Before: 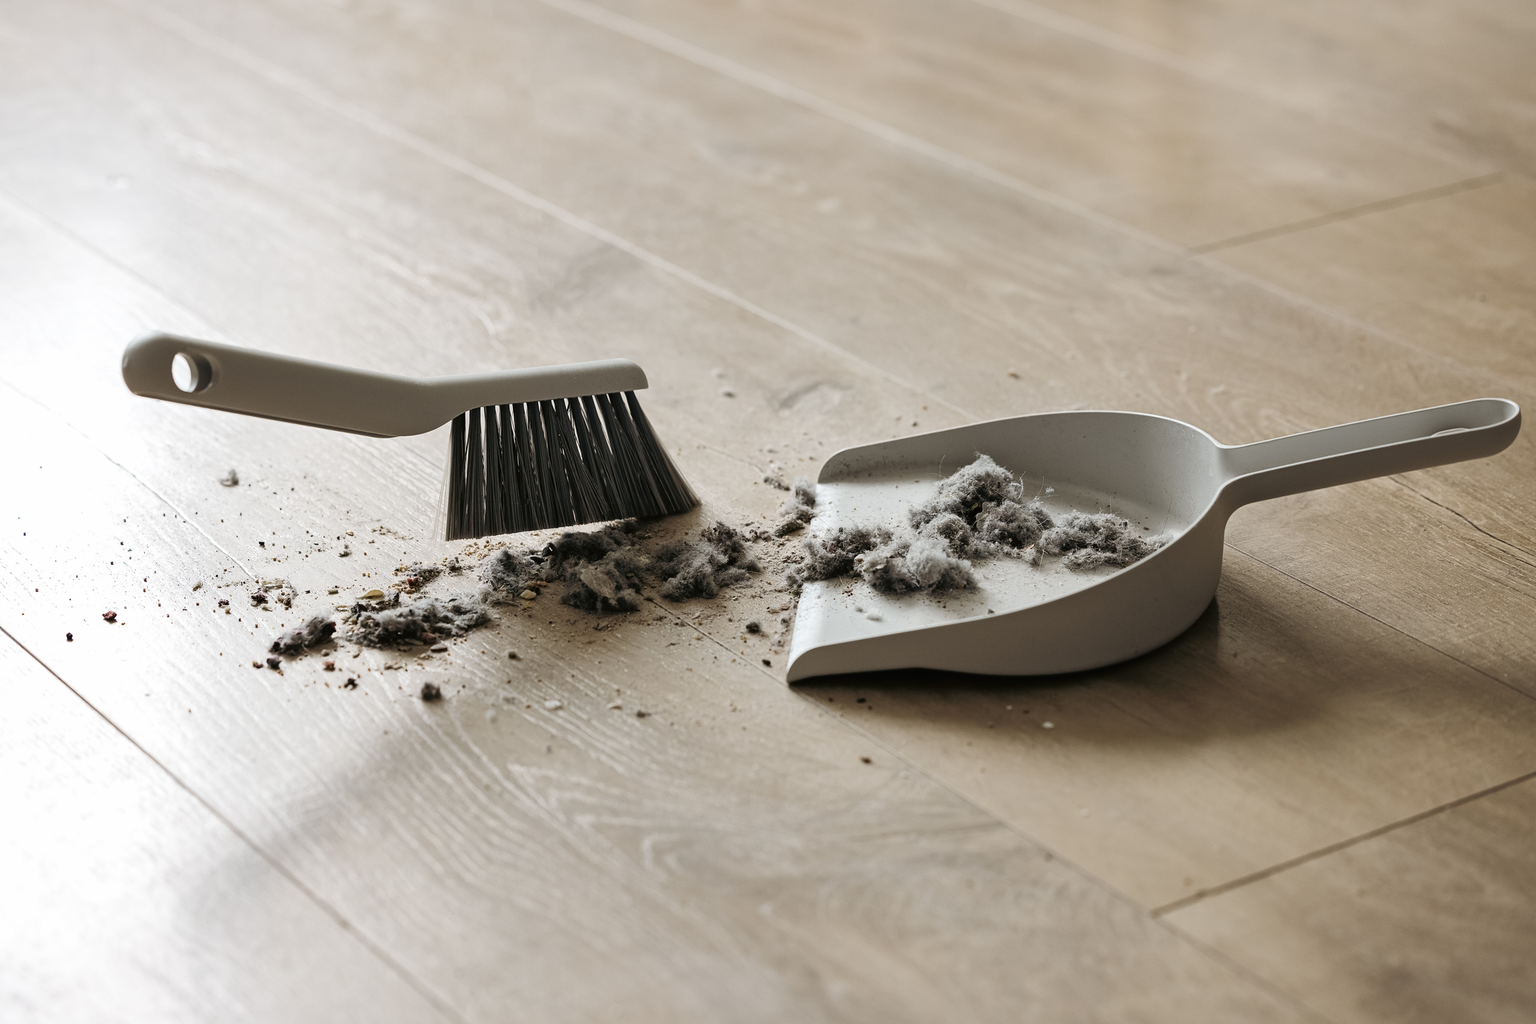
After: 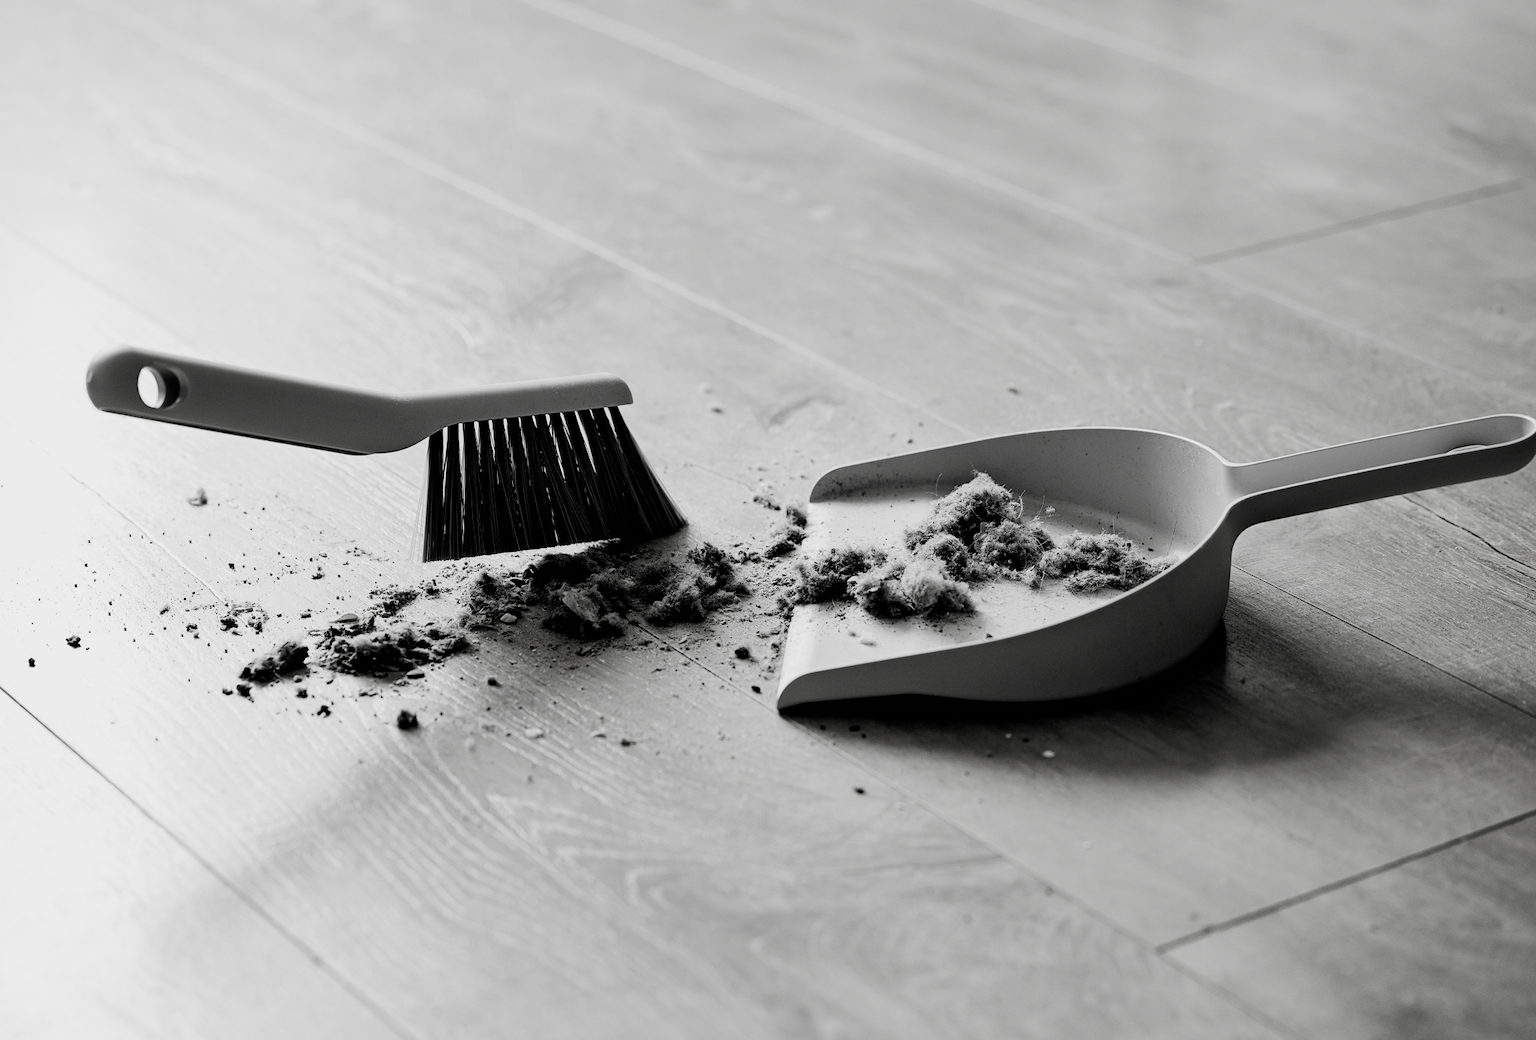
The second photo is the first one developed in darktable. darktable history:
filmic rgb: black relative exposure -5.05 EV, white relative exposure 3.5 EV, hardness 3.17, contrast 1.4, highlights saturation mix -49.15%, preserve chrominance no, color science v4 (2020), contrast in shadows soft, contrast in highlights soft
crop and rotate: left 2.575%, right 1.197%, bottom 2.243%
